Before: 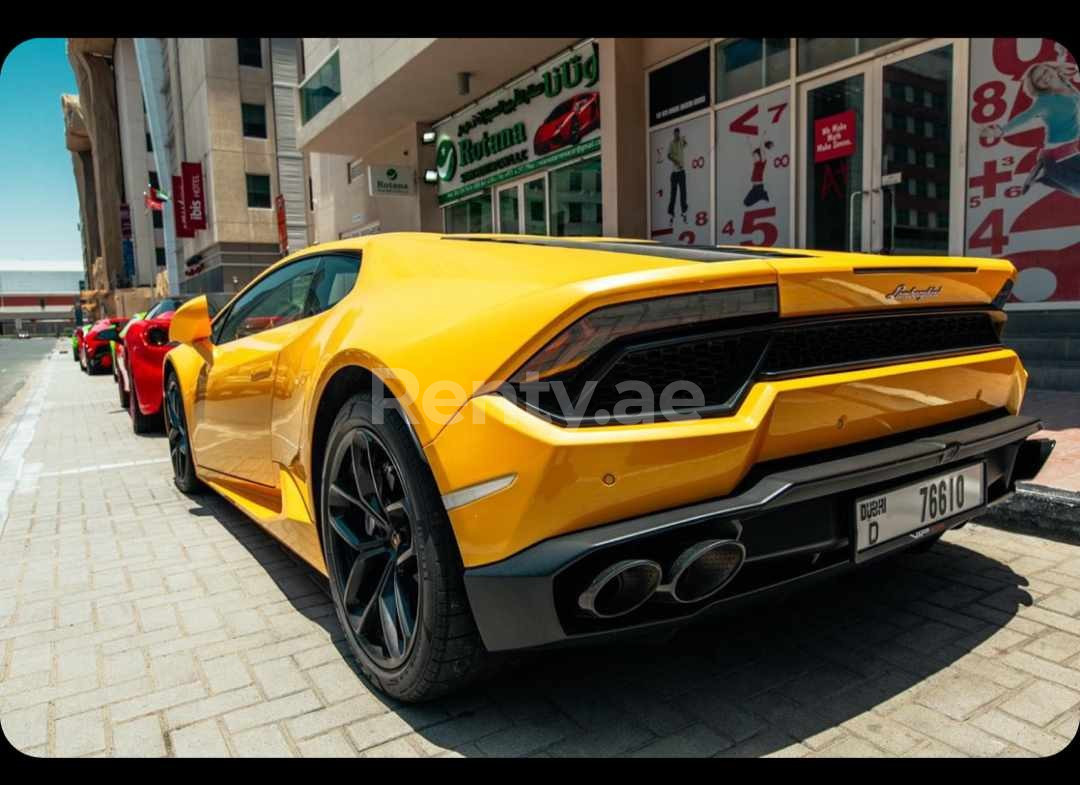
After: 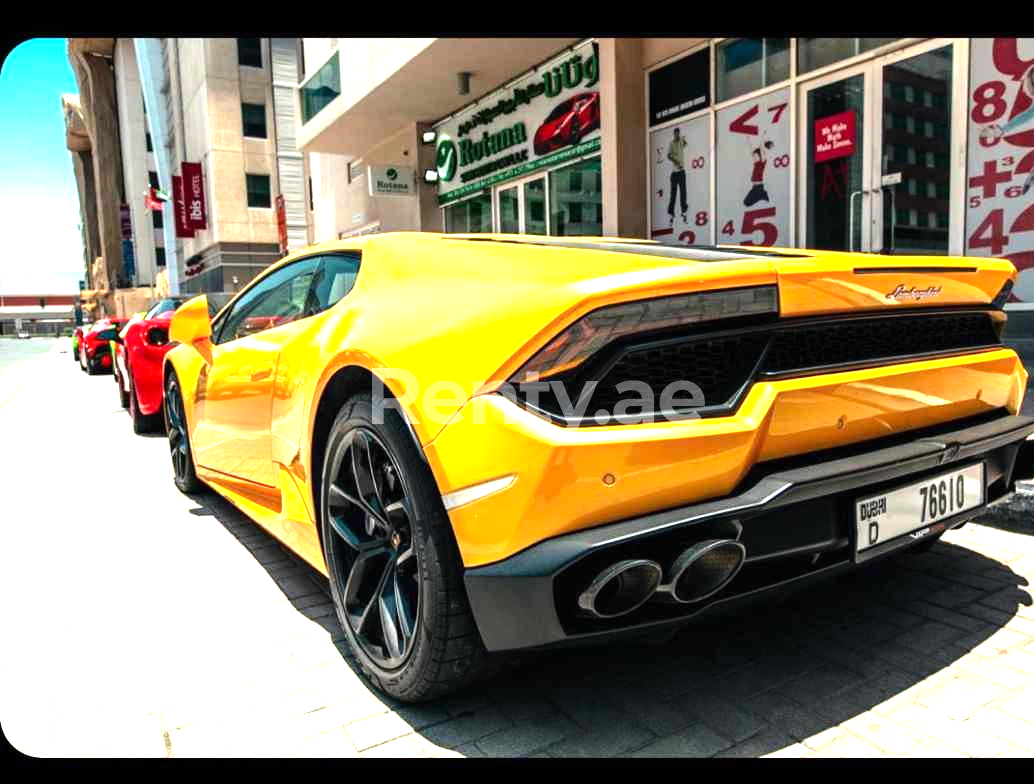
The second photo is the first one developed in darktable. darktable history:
tone equalizer: -8 EV -0.451 EV, -7 EV -0.388 EV, -6 EV -0.303 EV, -5 EV -0.225 EV, -3 EV 0.236 EV, -2 EV 0.309 EV, -1 EV 0.409 EV, +0 EV 0.434 EV, smoothing diameter 2.15%, edges refinement/feathering 22.76, mask exposure compensation -1.57 EV, filter diffusion 5
contrast brightness saturation: contrast 0.083, saturation 0.02
exposure: black level correction 0, exposure 1.199 EV, compensate highlight preservation false
crop: right 4.178%, bottom 0.05%
